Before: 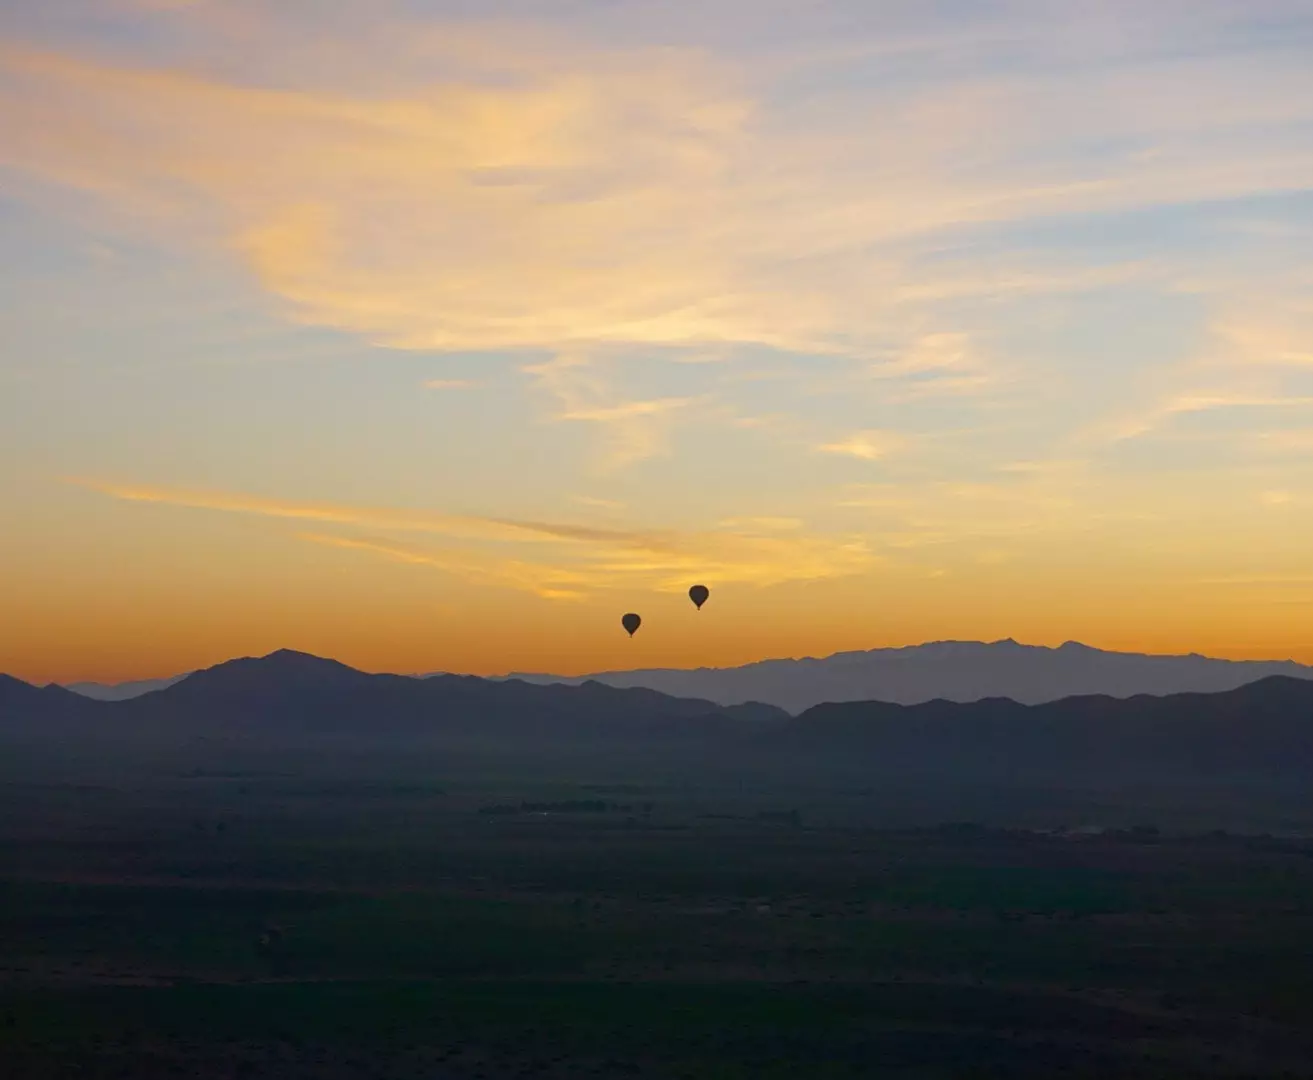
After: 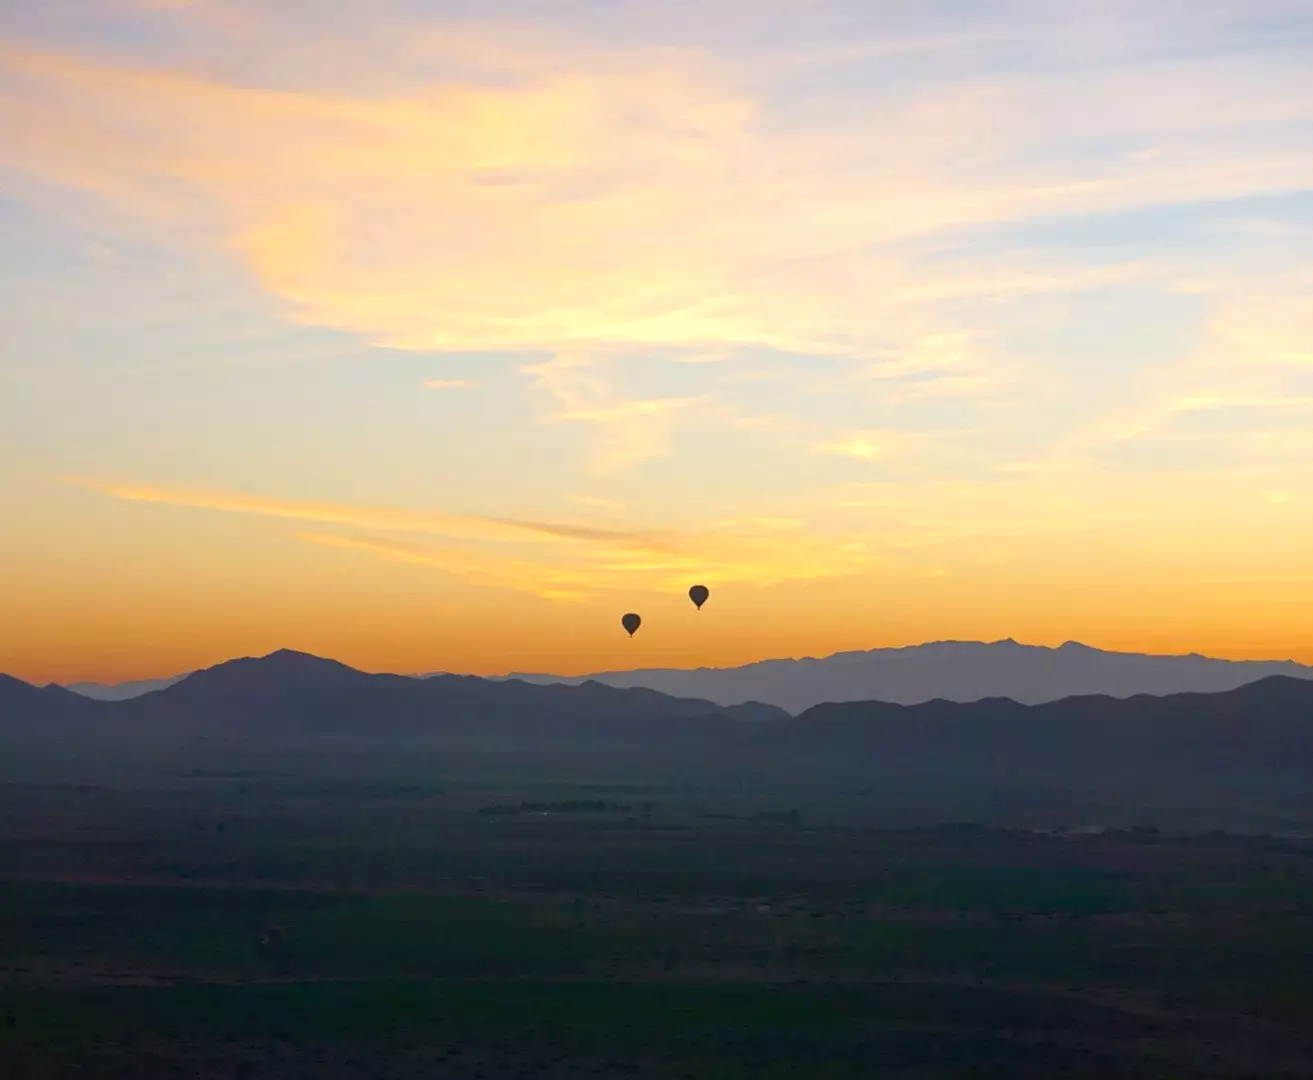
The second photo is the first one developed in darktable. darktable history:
exposure: exposure 0.481 EV, compensate highlight preservation false
